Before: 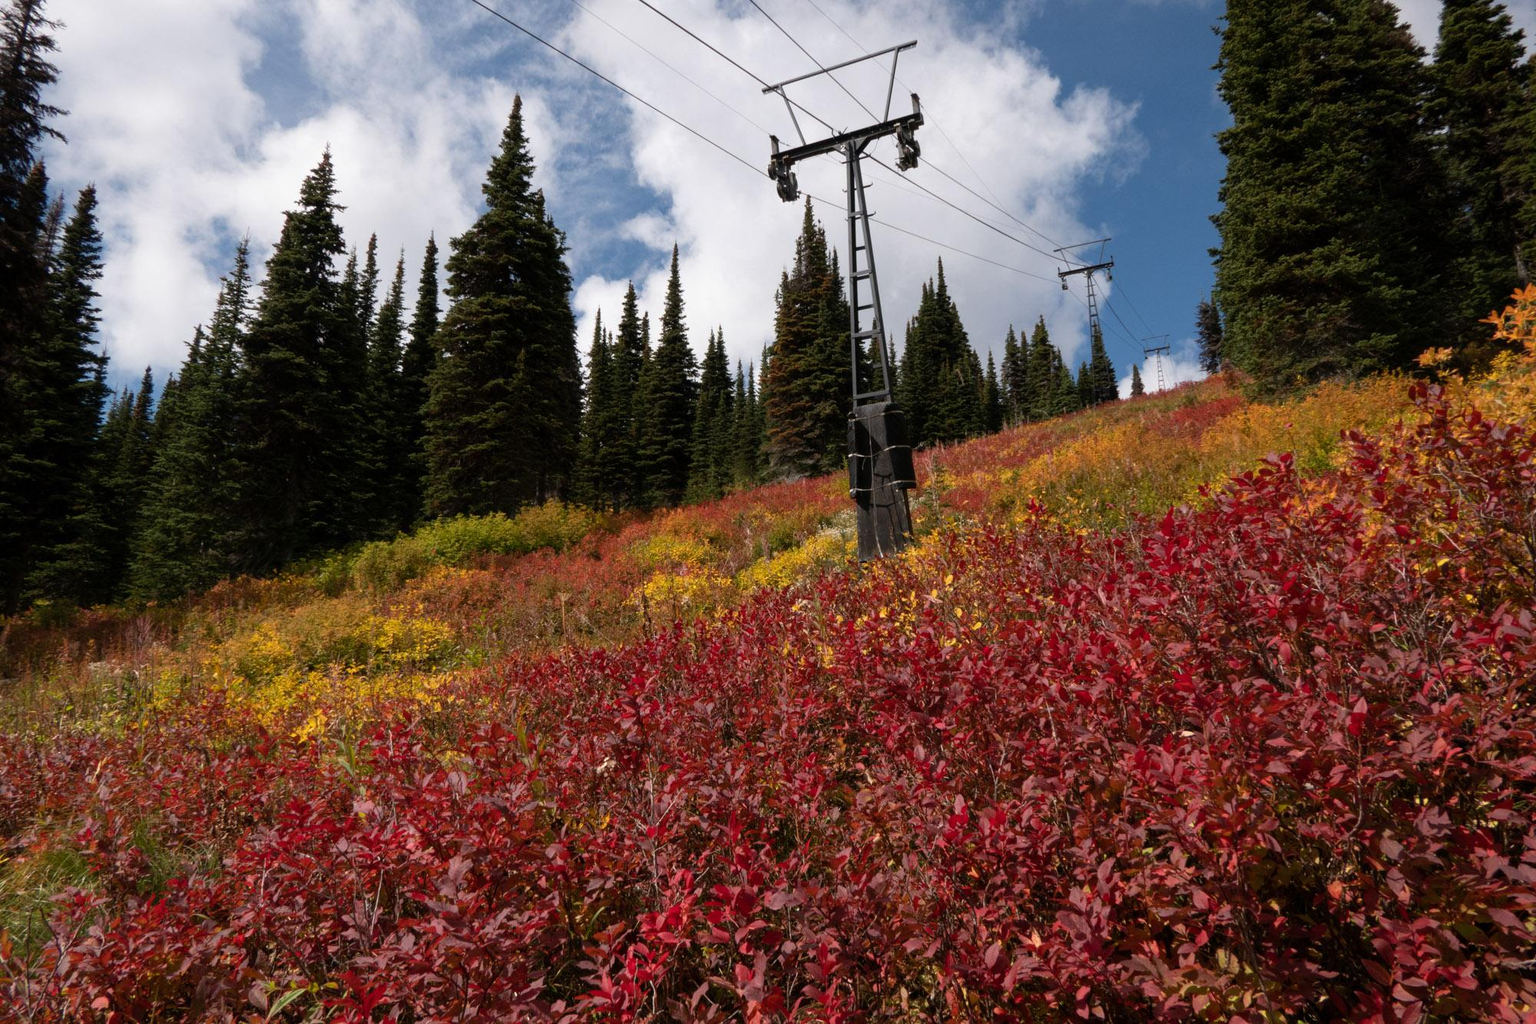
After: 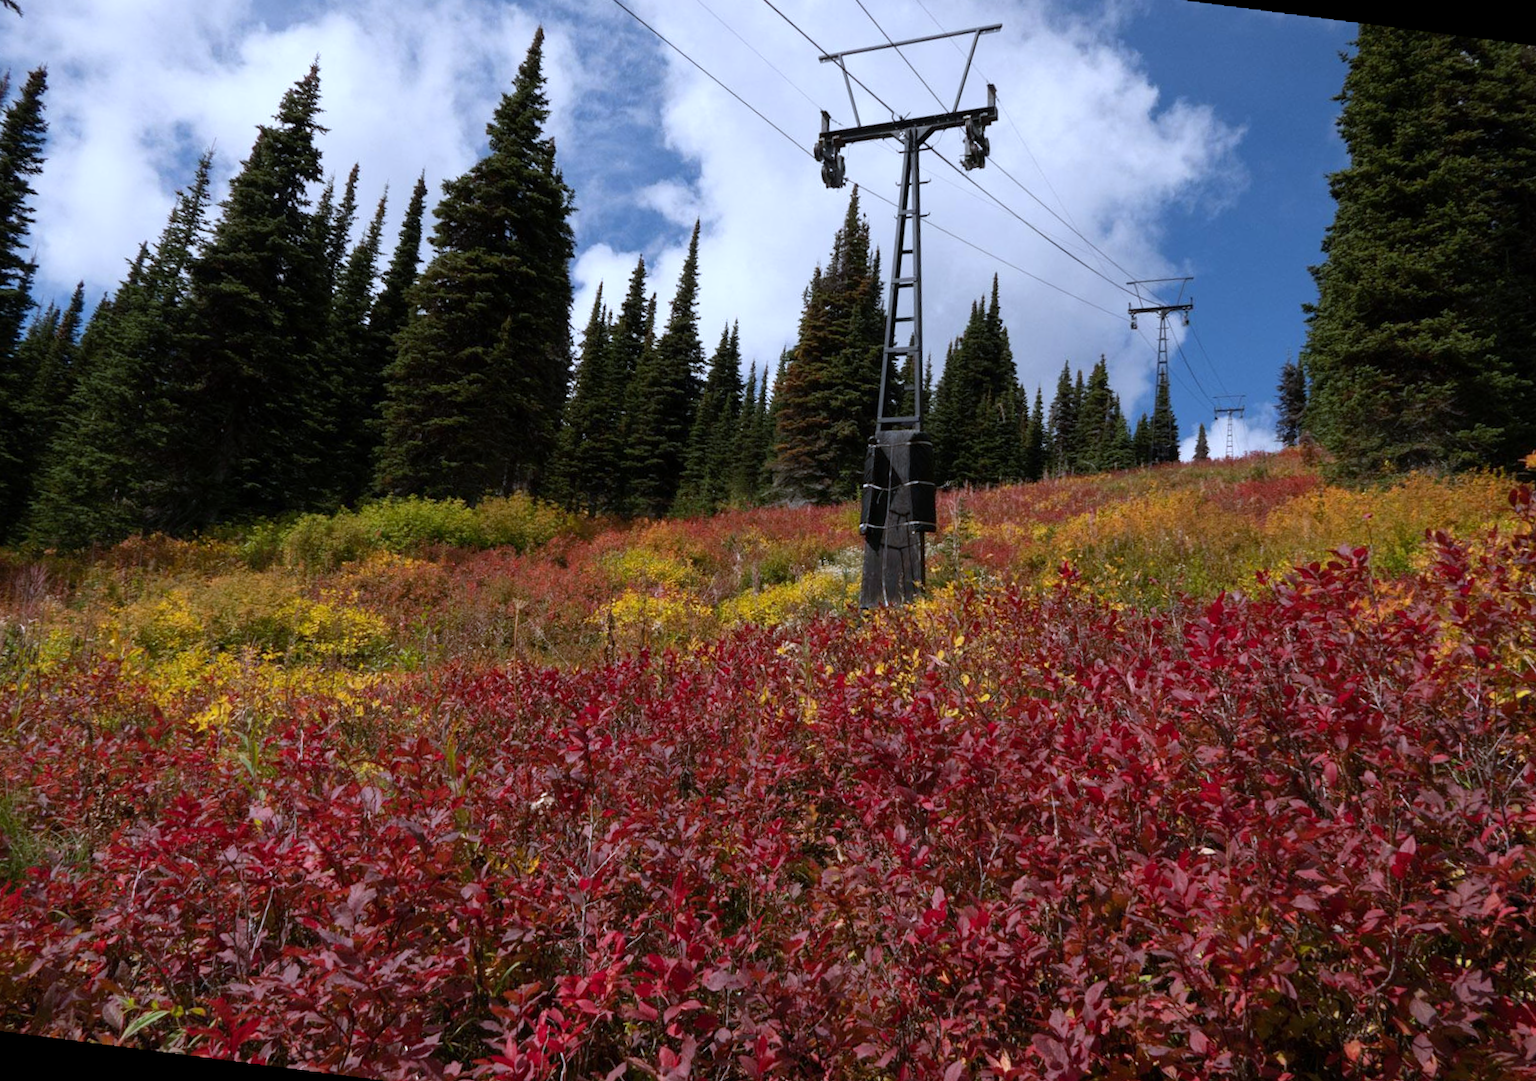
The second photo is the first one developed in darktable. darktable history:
crop and rotate: angle -3.27°, left 5.211%, top 5.211%, right 4.607%, bottom 4.607%
rotate and perspective: rotation 4.1°, automatic cropping off
white balance: red 0.926, green 1.003, blue 1.133
